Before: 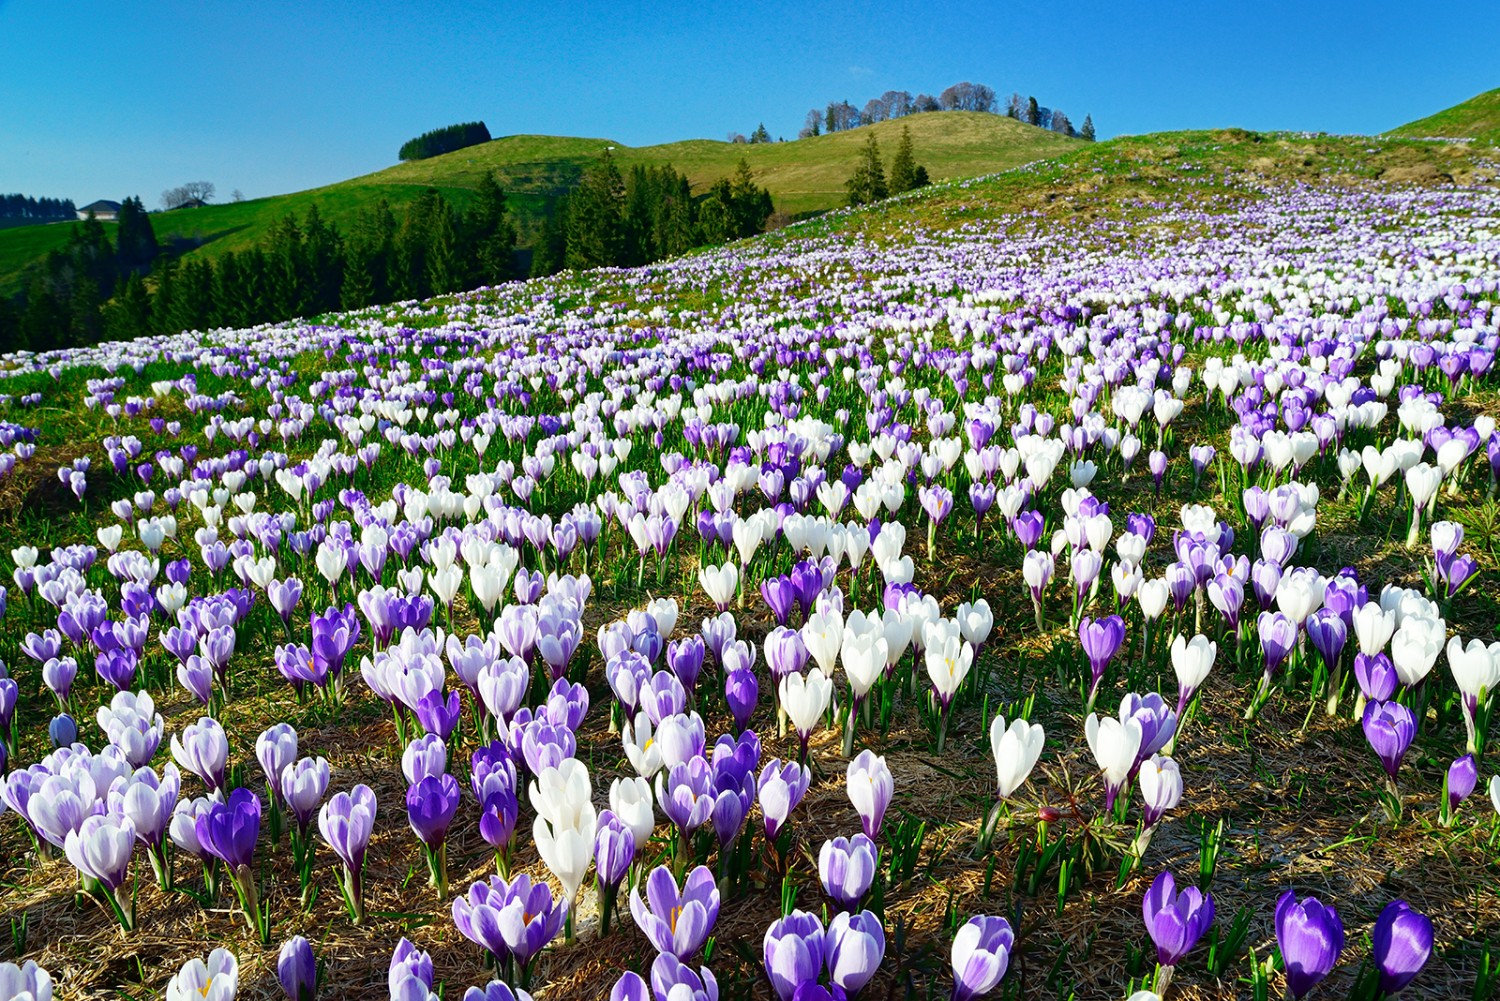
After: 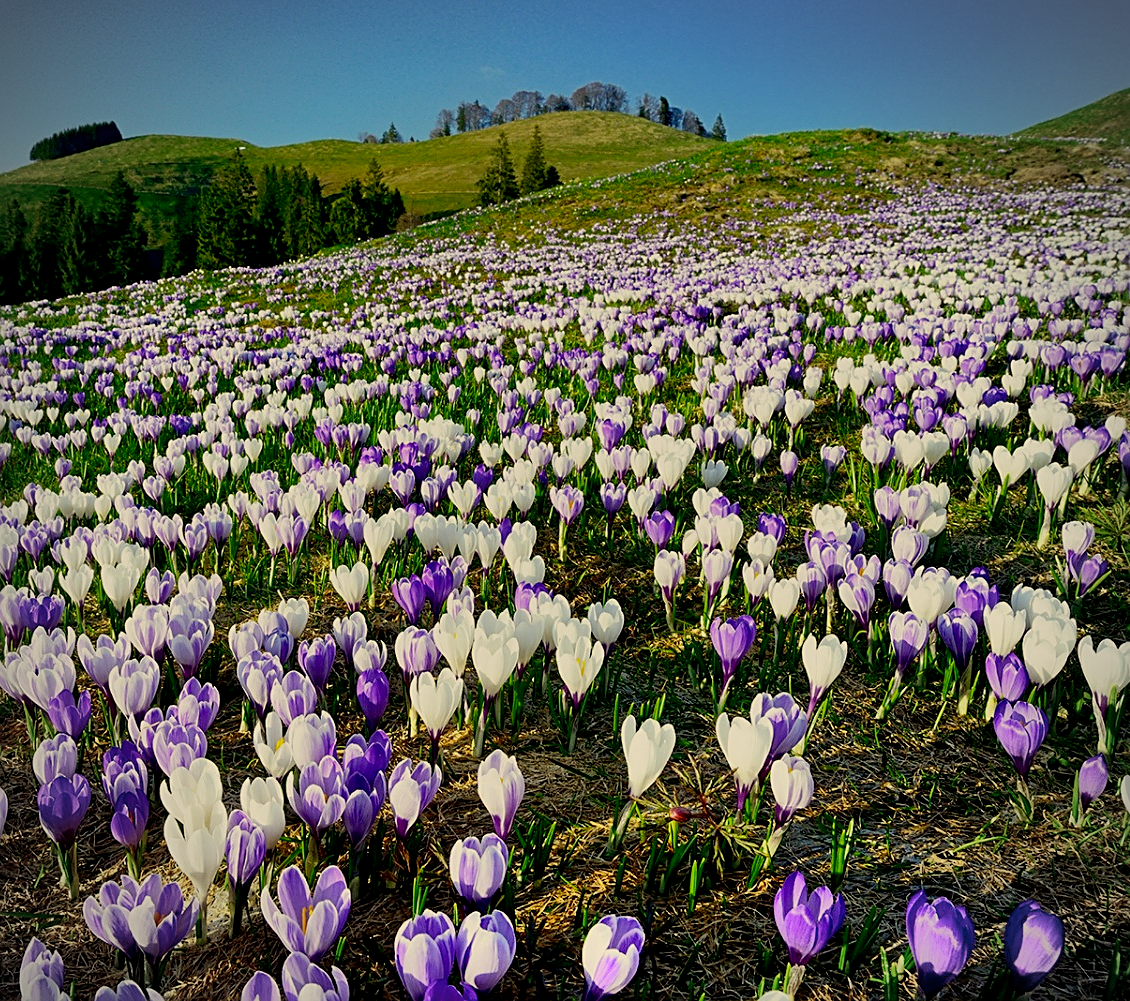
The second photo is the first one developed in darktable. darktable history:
exposure: black level correction 0.009, exposure -0.619 EV, compensate highlight preservation false
color correction: highlights a* 1.42, highlights b* 18.17
vignetting: unbound false
crop and rotate: left 24.625%
shadows and highlights: low approximation 0.01, soften with gaussian
sharpen: on, module defaults
